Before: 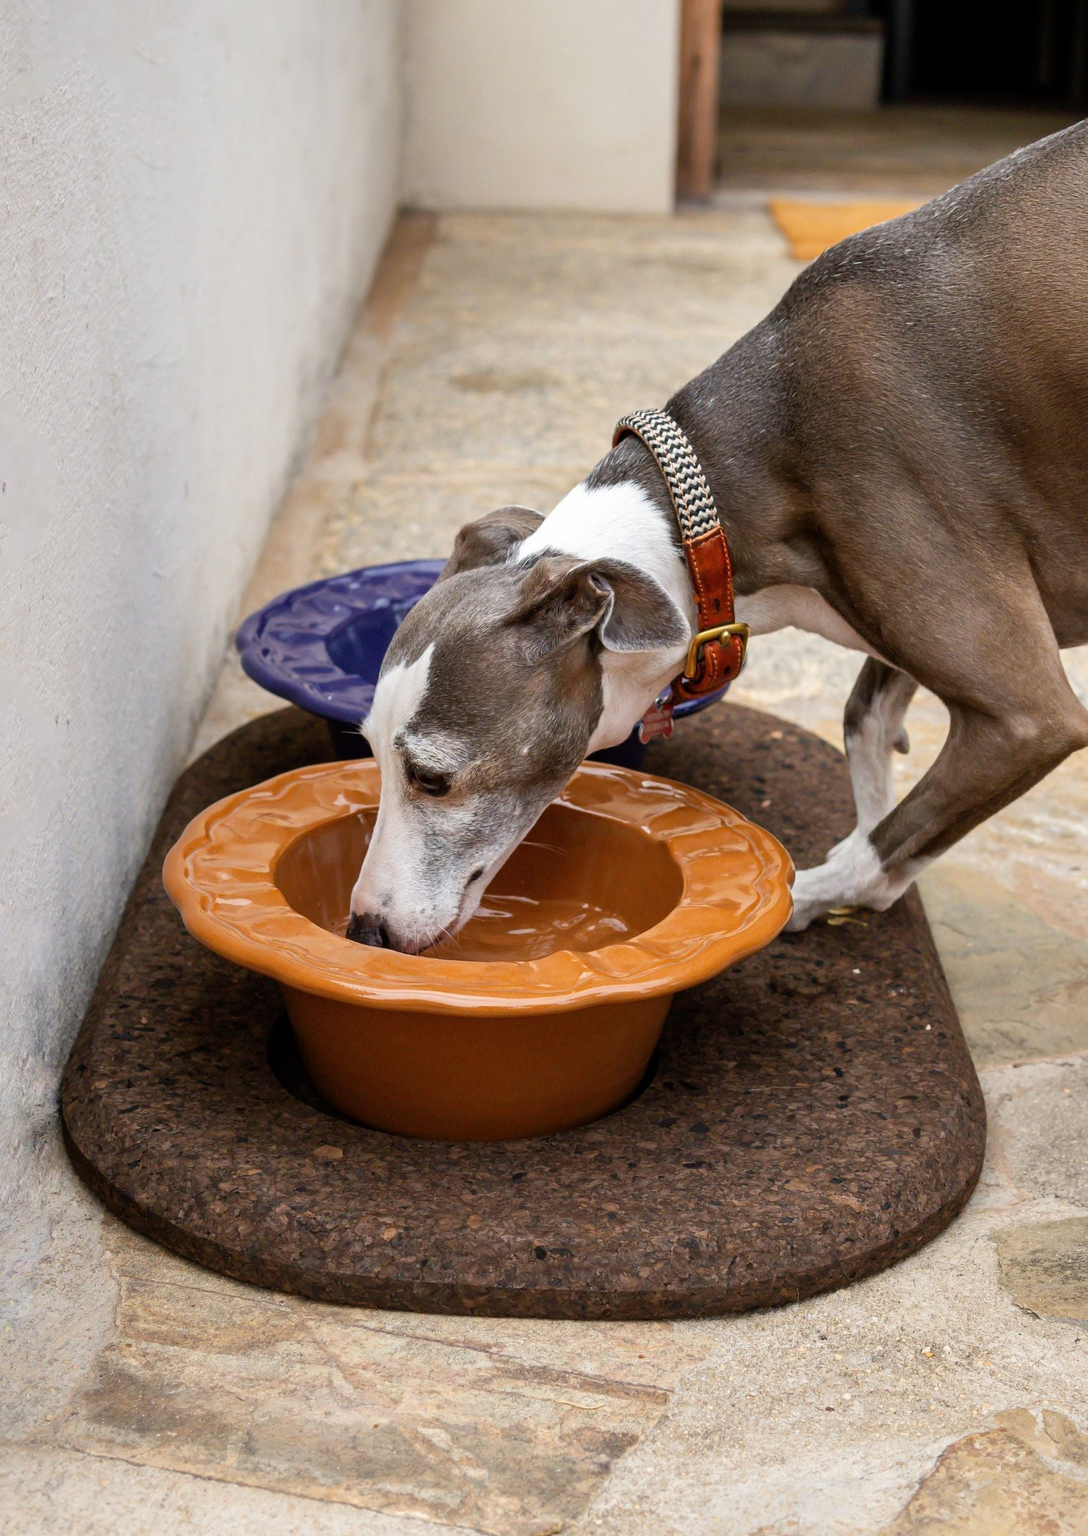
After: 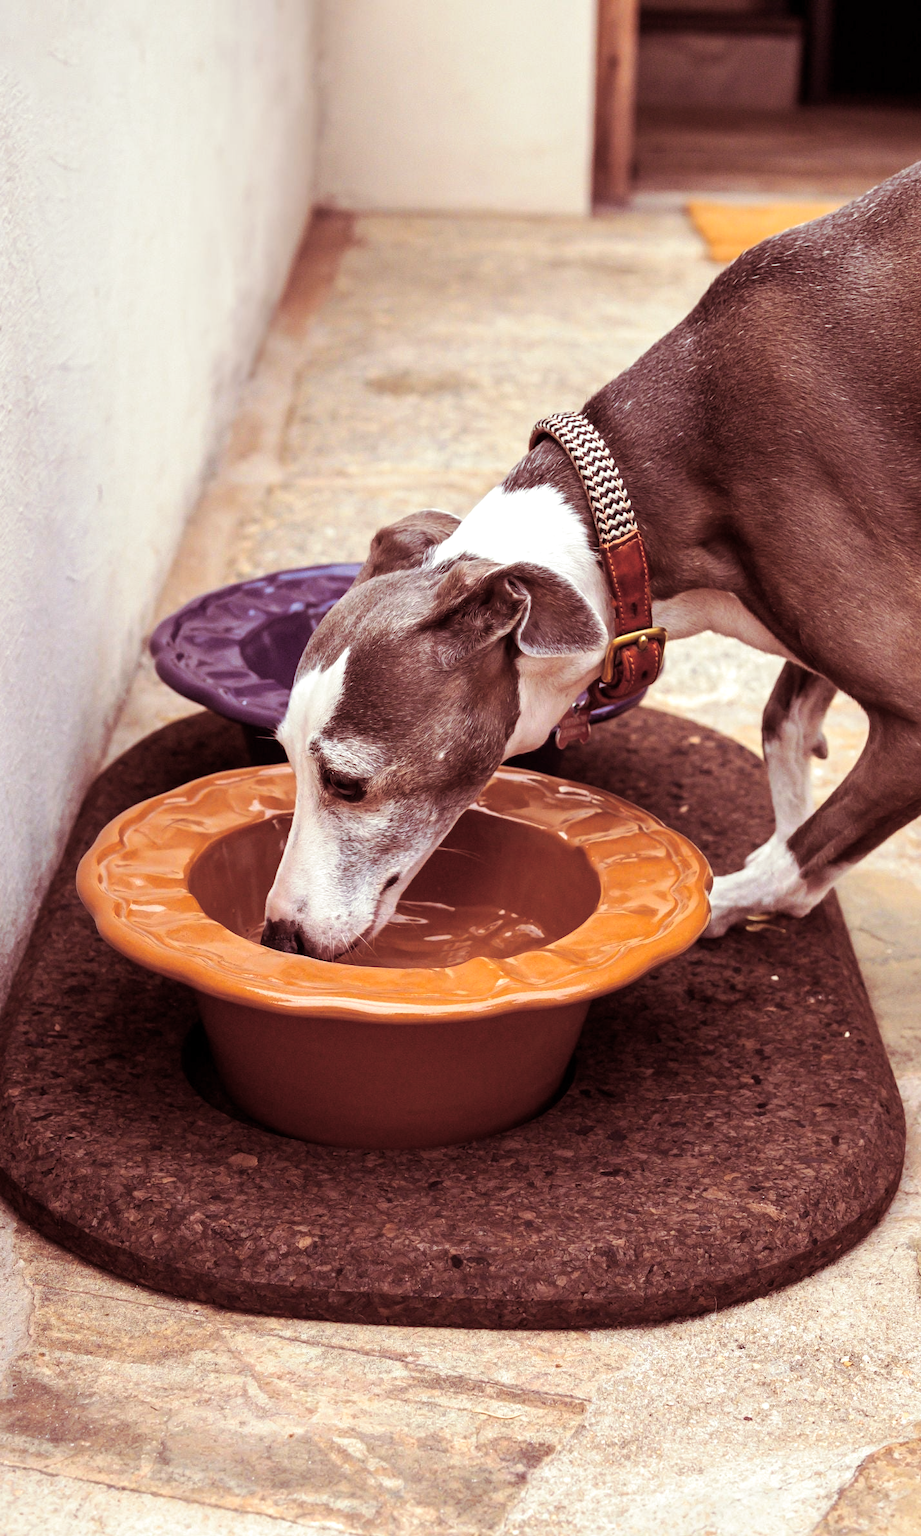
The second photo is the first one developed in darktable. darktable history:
crop: left 8.026%, right 7.374%
rgb levels: mode RGB, independent channels, levels [[0, 0.474, 1], [0, 0.5, 1], [0, 0.5, 1]]
tone equalizer: -8 EV -0.417 EV, -7 EV -0.389 EV, -6 EV -0.333 EV, -5 EV -0.222 EV, -3 EV 0.222 EV, -2 EV 0.333 EV, -1 EV 0.389 EV, +0 EV 0.417 EV, edges refinement/feathering 500, mask exposure compensation -1.57 EV, preserve details no
split-toning: on, module defaults
